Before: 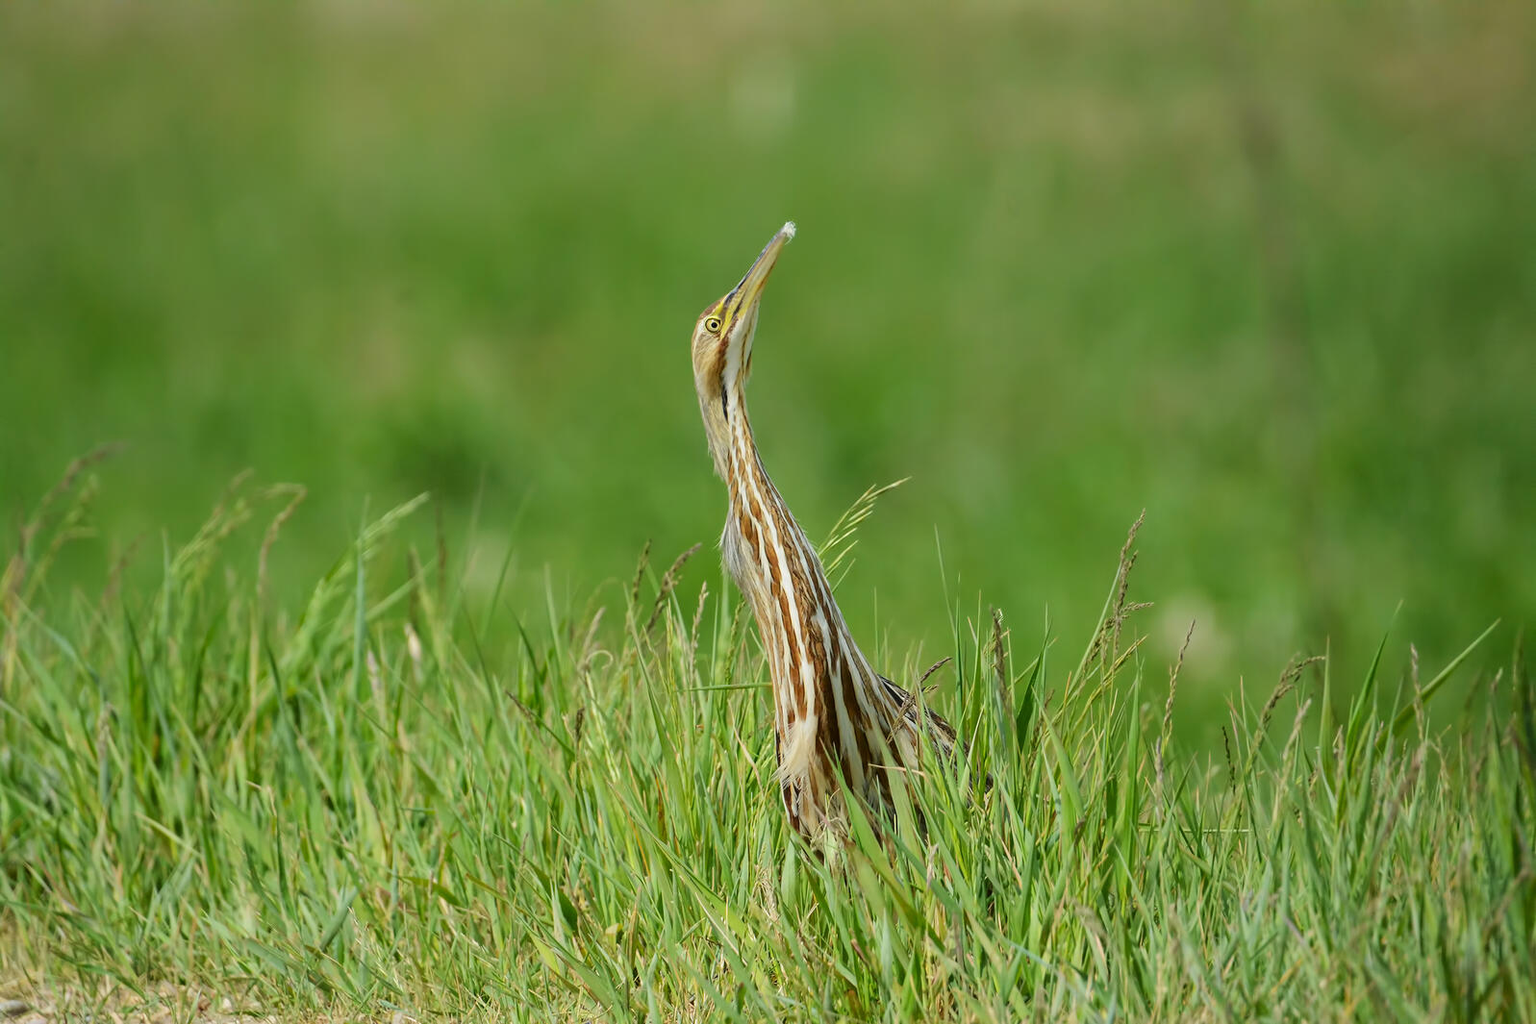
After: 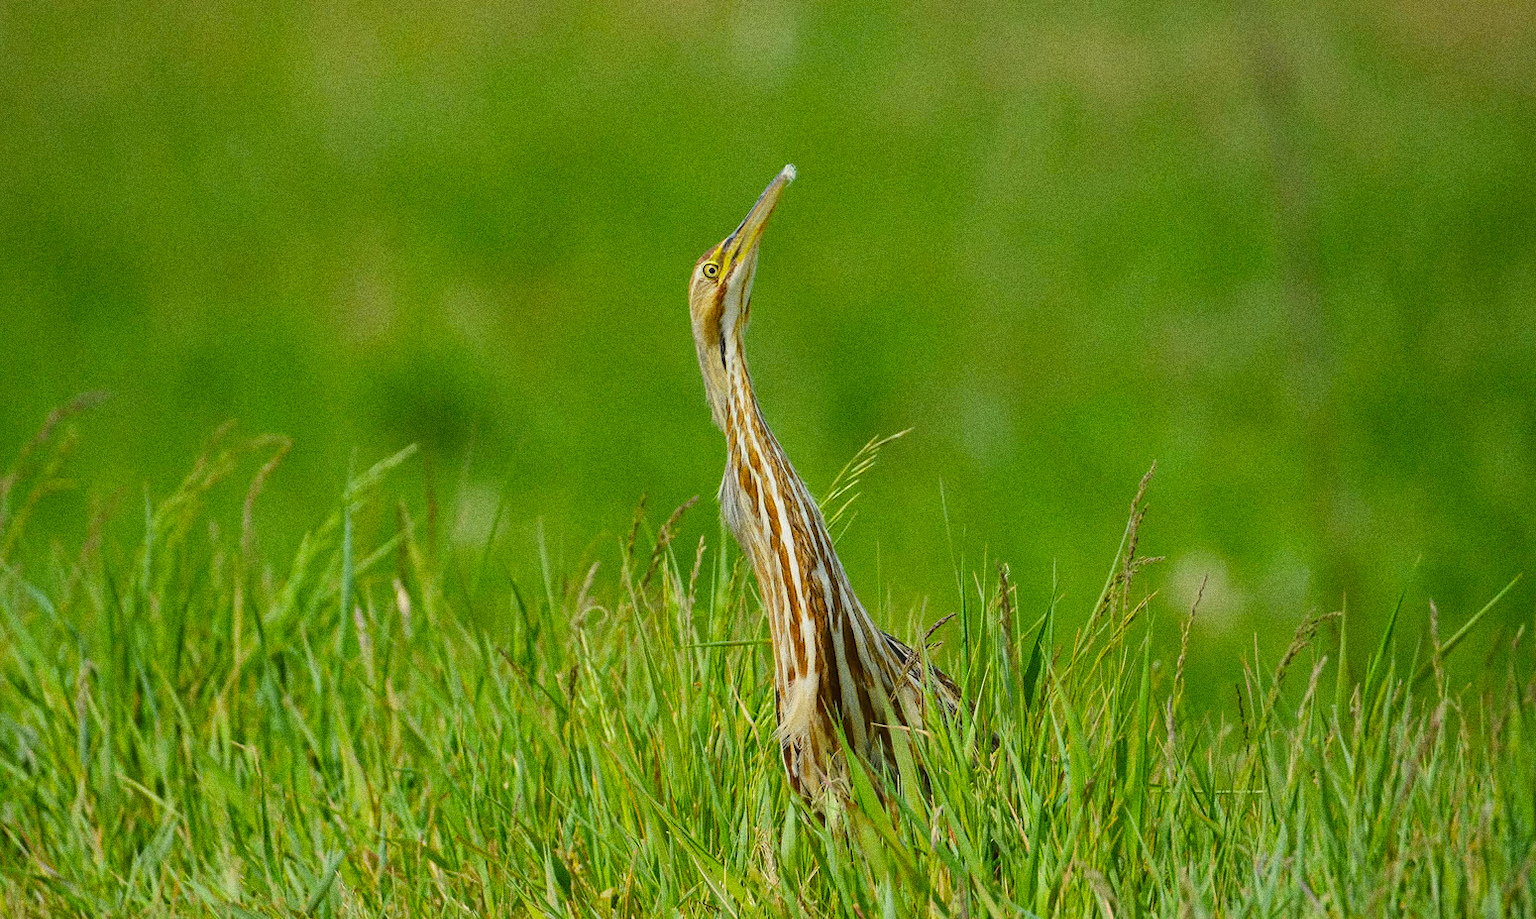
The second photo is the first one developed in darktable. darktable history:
shadows and highlights: white point adjustment 0.1, highlights -70, soften with gaussian
grain: coarseness 0.09 ISO, strength 40%
crop: left 1.507%, top 6.147%, right 1.379%, bottom 6.637%
exposure: compensate highlight preservation false
contrast equalizer: y [[0.5, 0.5, 0.472, 0.5, 0.5, 0.5], [0.5 ×6], [0.5 ×6], [0 ×6], [0 ×6]]
color balance rgb: perceptual saturation grading › global saturation 30%, global vibrance 10%
